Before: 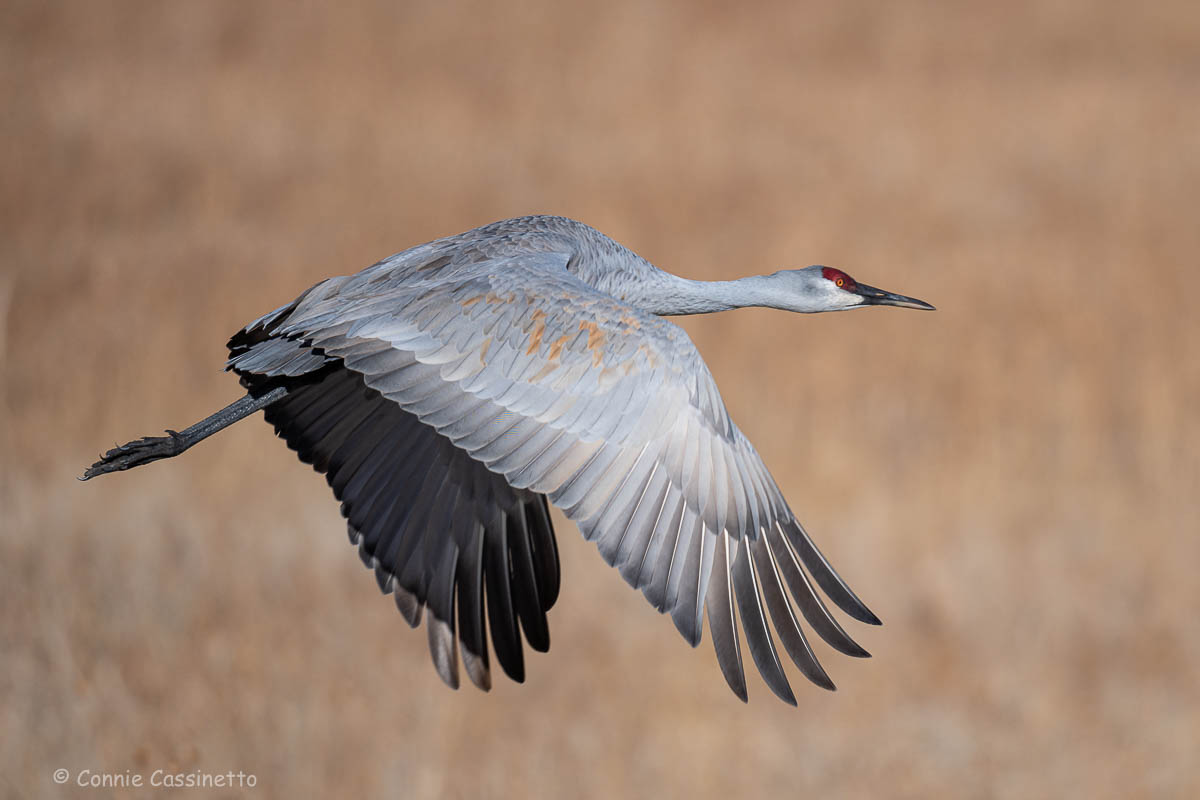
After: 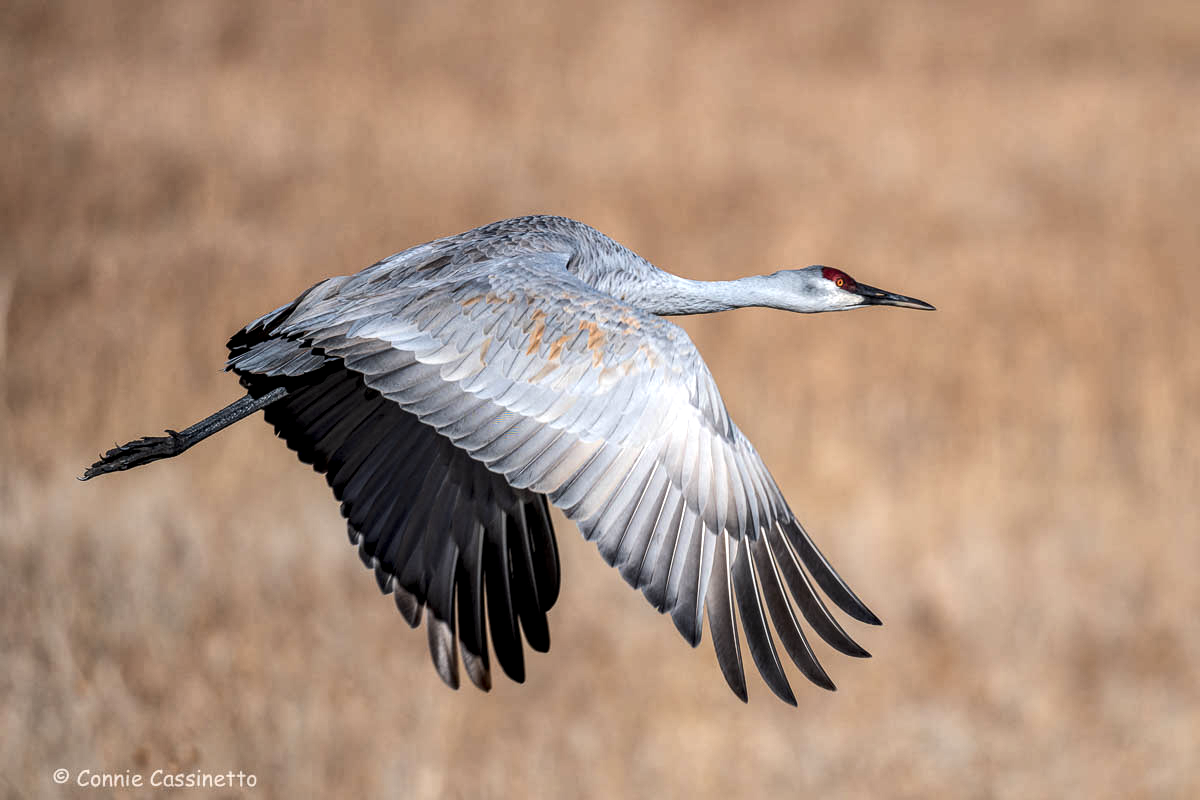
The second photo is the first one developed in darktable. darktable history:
local contrast: highlights 26%, detail 150%
tone equalizer: -8 EV -0.445 EV, -7 EV -0.429 EV, -6 EV -0.344 EV, -5 EV -0.262 EV, -3 EV 0.239 EV, -2 EV 0.359 EV, -1 EV 0.381 EV, +0 EV 0.428 EV, edges refinement/feathering 500, mask exposure compensation -1.57 EV, preserve details no
